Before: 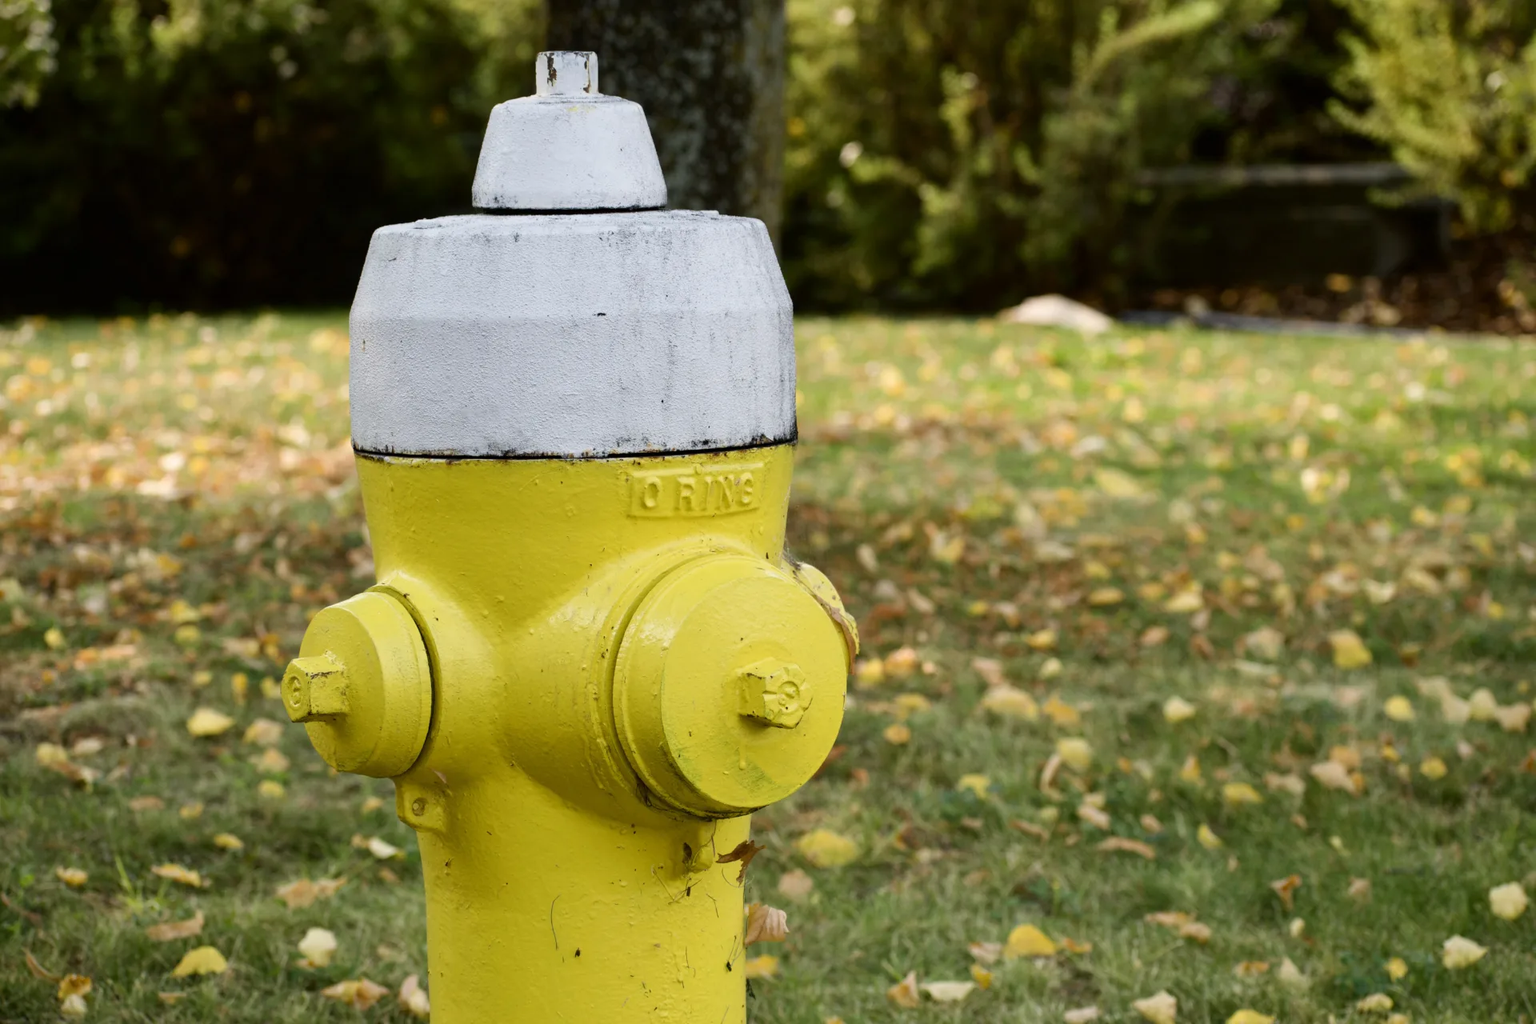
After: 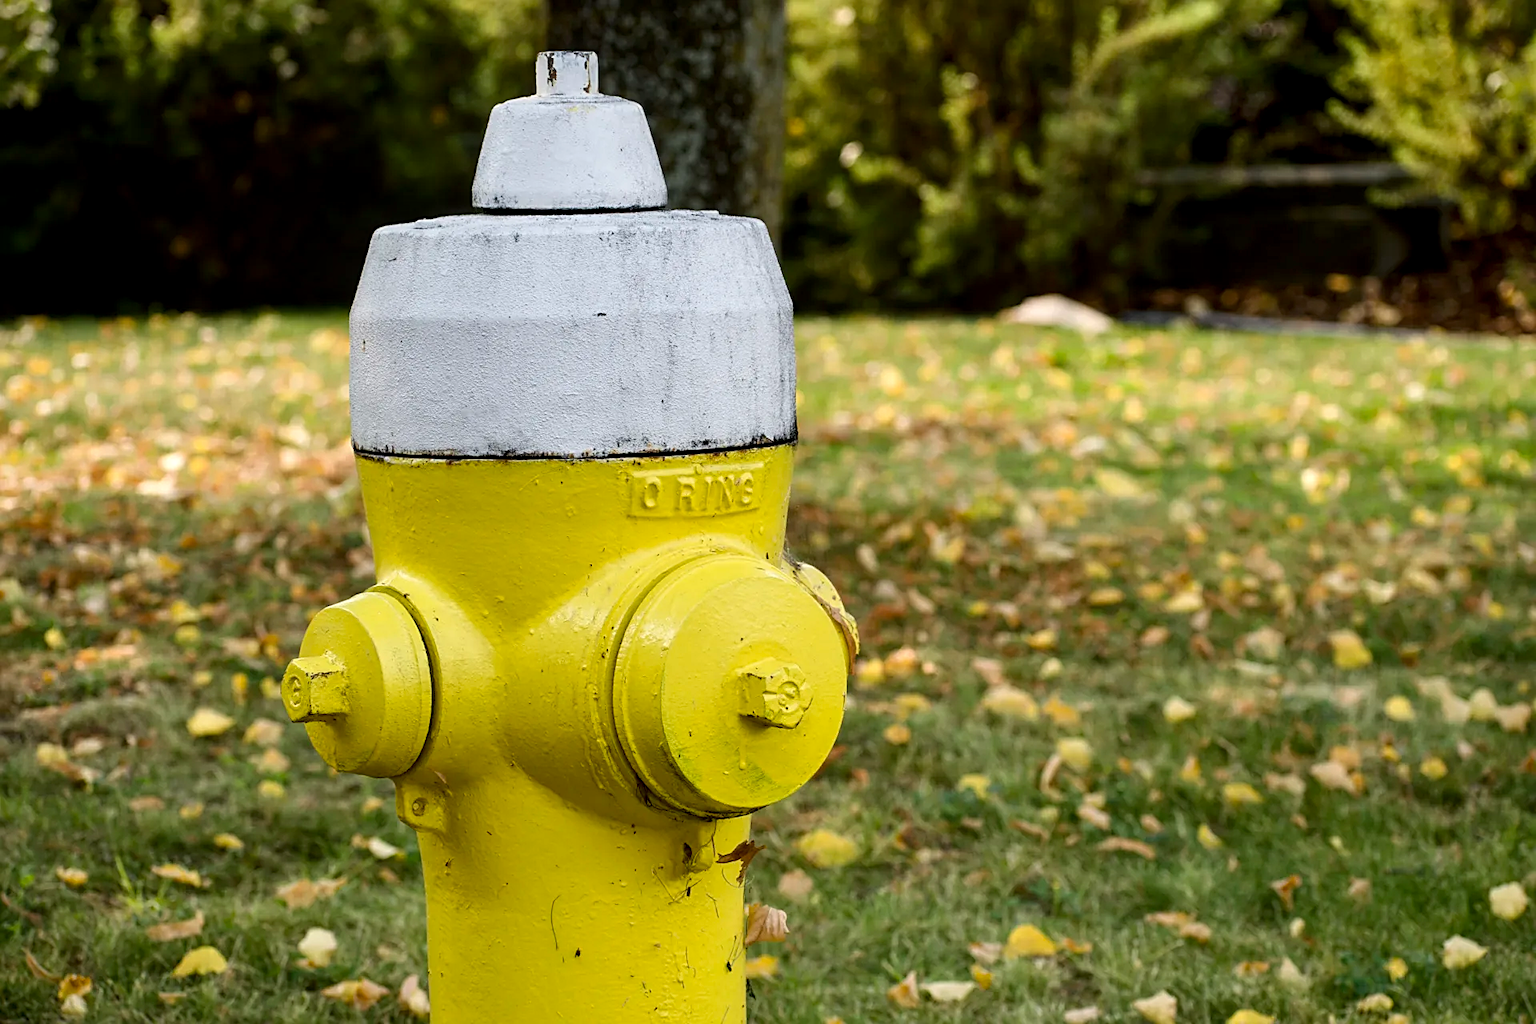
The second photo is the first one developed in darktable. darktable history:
sharpen: on, module defaults
local contrast: highlights 83%, shadows 83%
